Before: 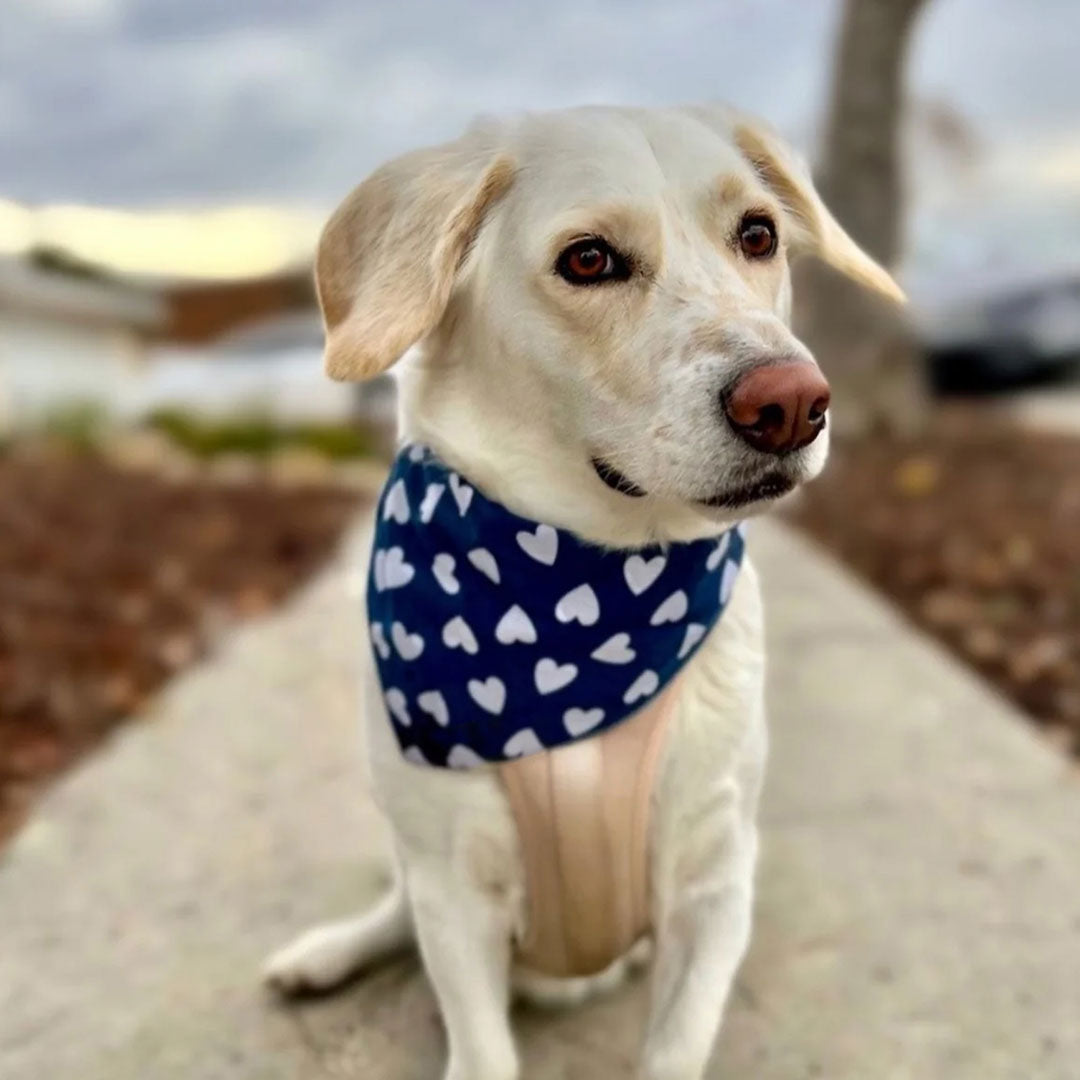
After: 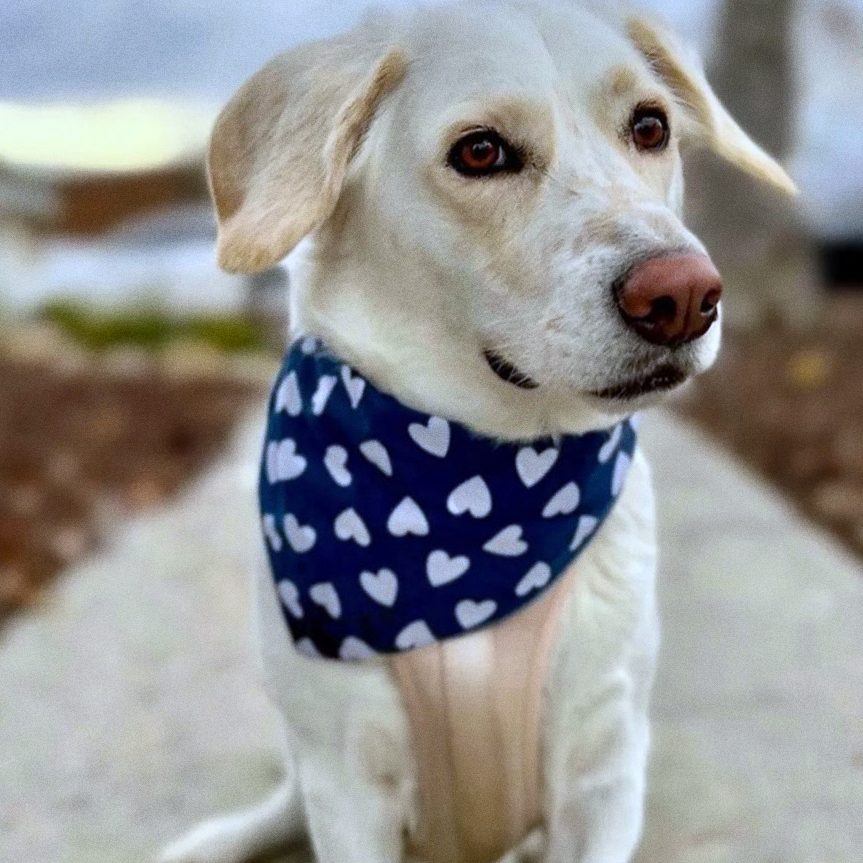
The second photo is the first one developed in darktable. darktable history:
grain: on, module defaults
white balance: red 0.931, blue 1.11
crop and rotate: left 10.071%, top 10.071%, right 10.02%, bottom 10.02%
